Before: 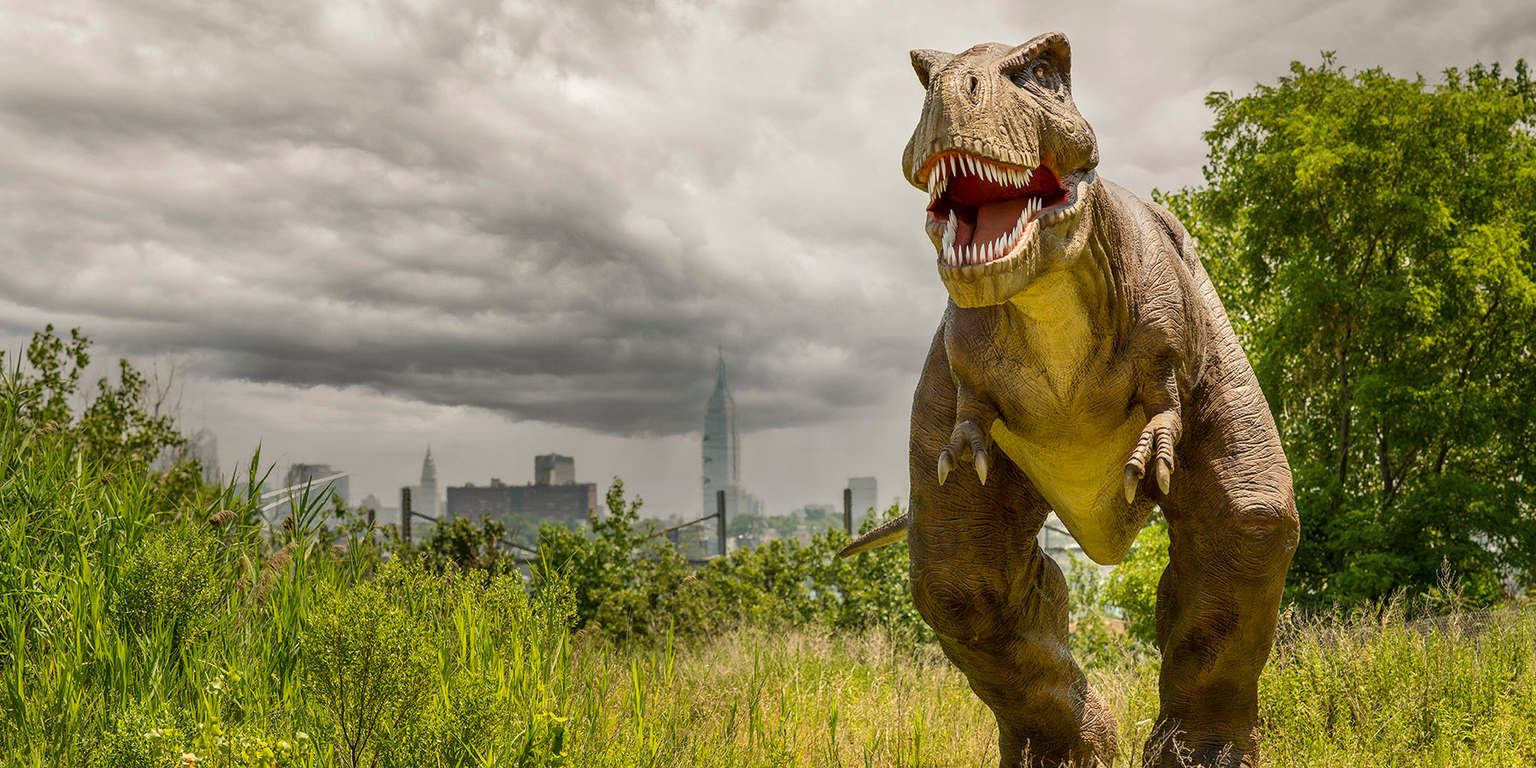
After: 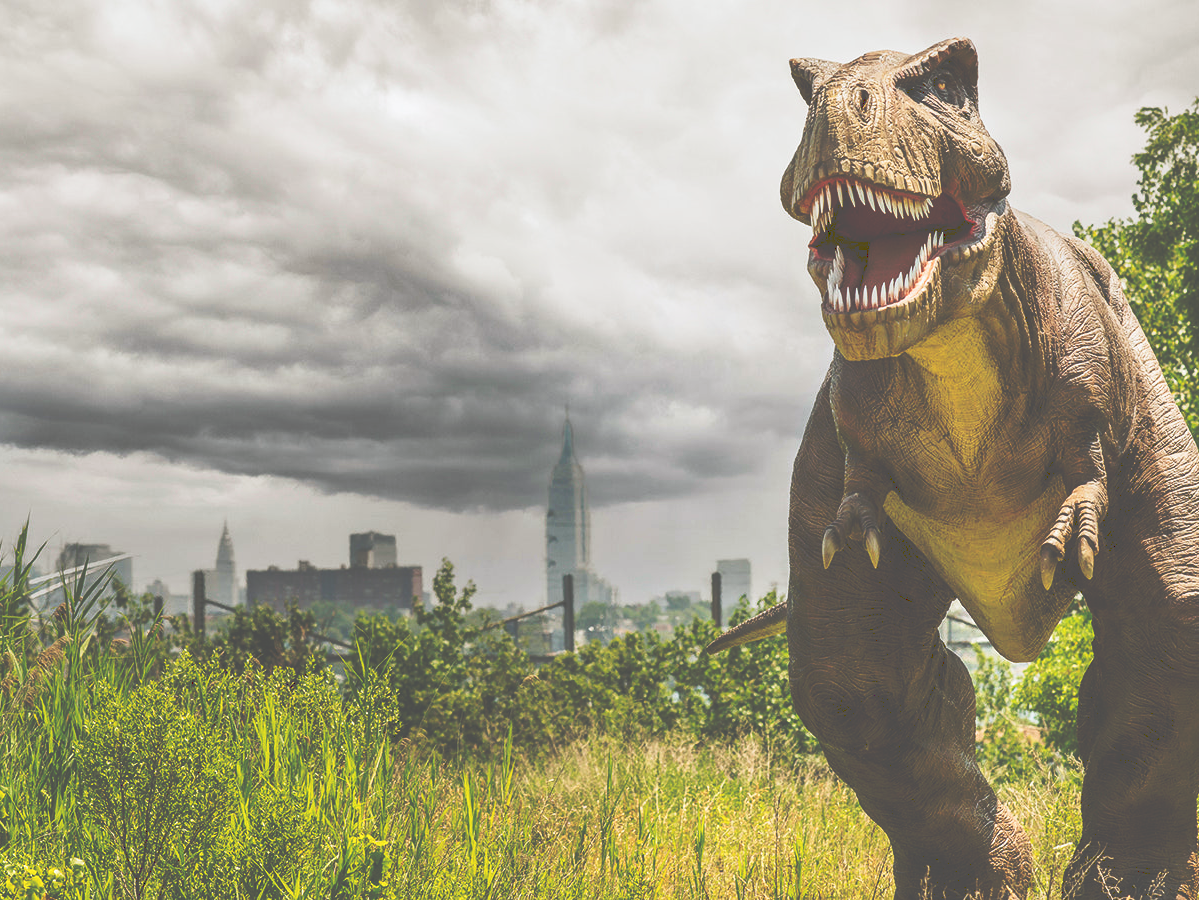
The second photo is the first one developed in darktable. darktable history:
tone curve: curves: ch0 [(0, 0) (0.003, 0.319) (0.011, 0.319) (0.025, 0.323) (0.044, 0.323) (0.069, 0.327) (0.1, 0.33) (0.136, 0.338) (0.177, 0.348) (0.224, 0.361) (0.277, 0.374) (0.335, 0.398) (0.399, 0.444) (0.468, 0.516) (0.543, 0.595) (0.623, 0.694) (0.709, 0.793) (0.801, 0.883) (0.898, 0.942) (1, 1)], preserve colors none
tone equalizer: on, module defaults
white balance: red 0.98, blue 1.034
crop: left 15.419%, right 17.914%
